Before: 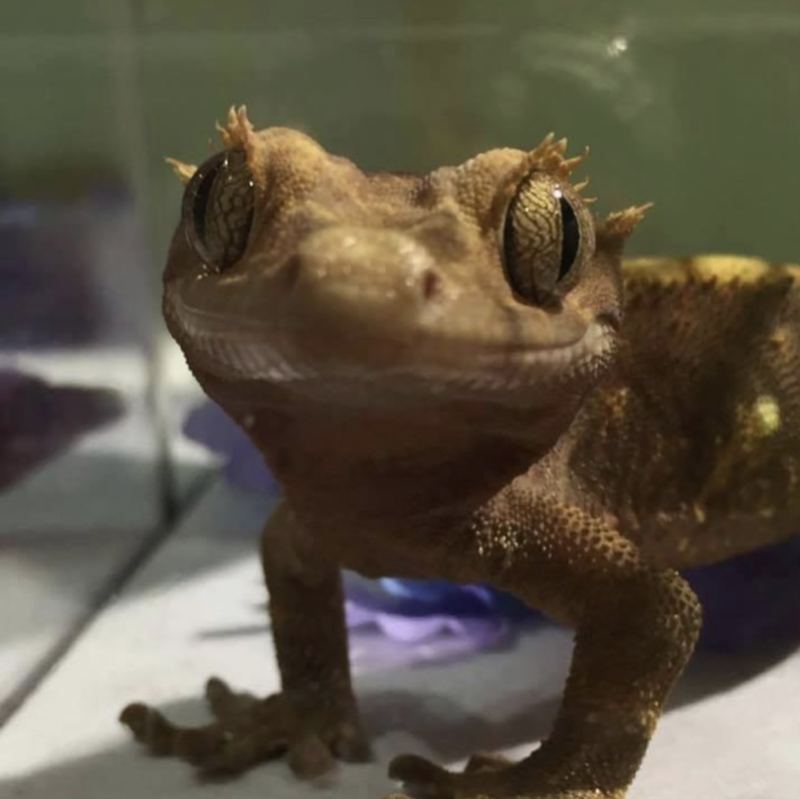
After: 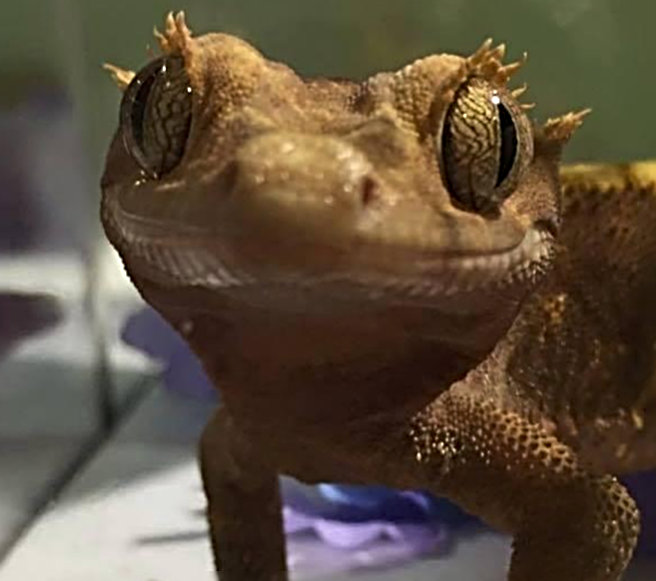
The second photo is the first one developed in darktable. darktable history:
crop: left 7.856%, top 11.836%, right 10.12%, bottom 15.387%
sharpen: radius 3.69, amount 0.928
